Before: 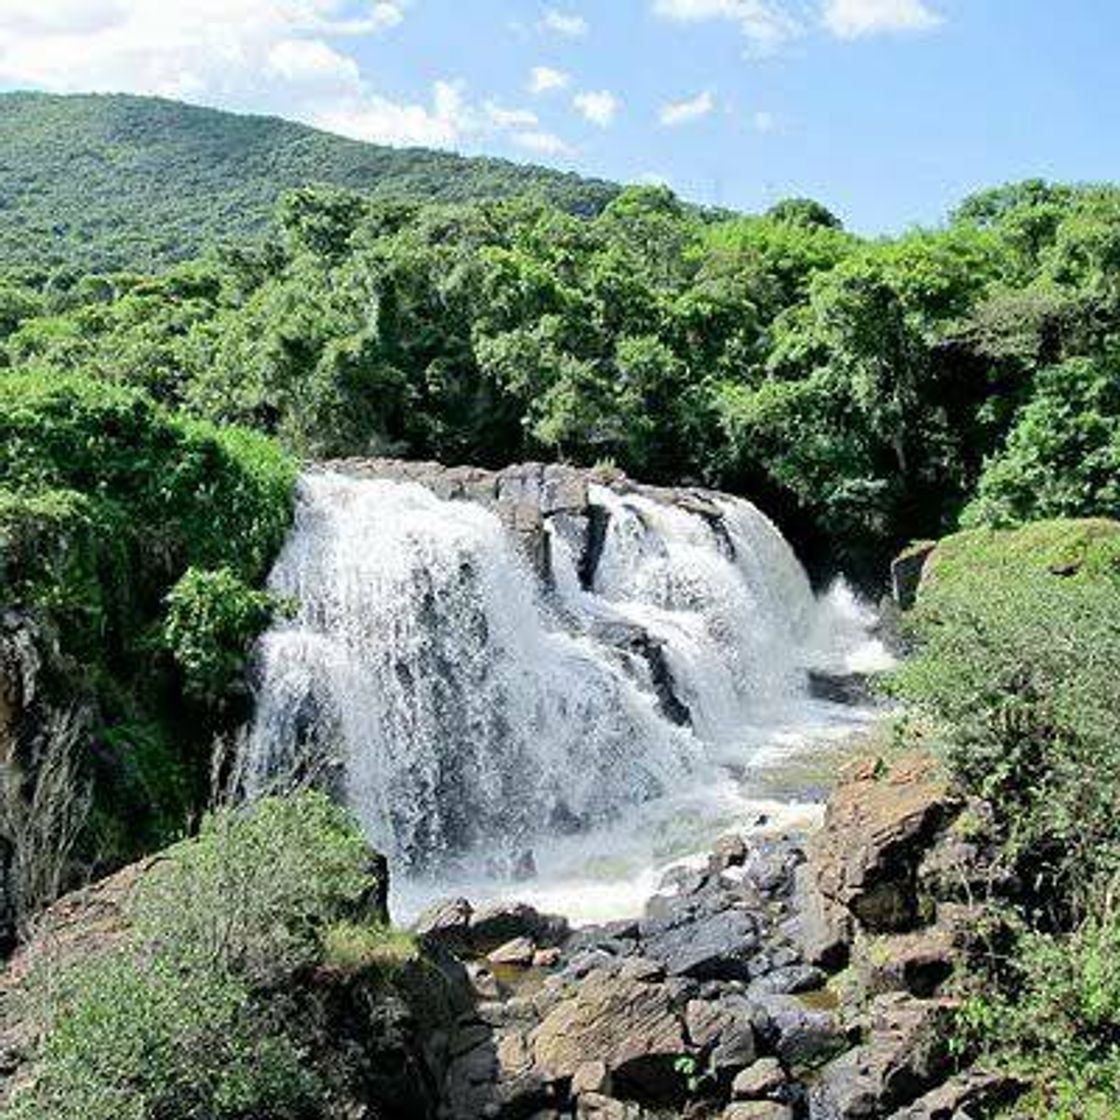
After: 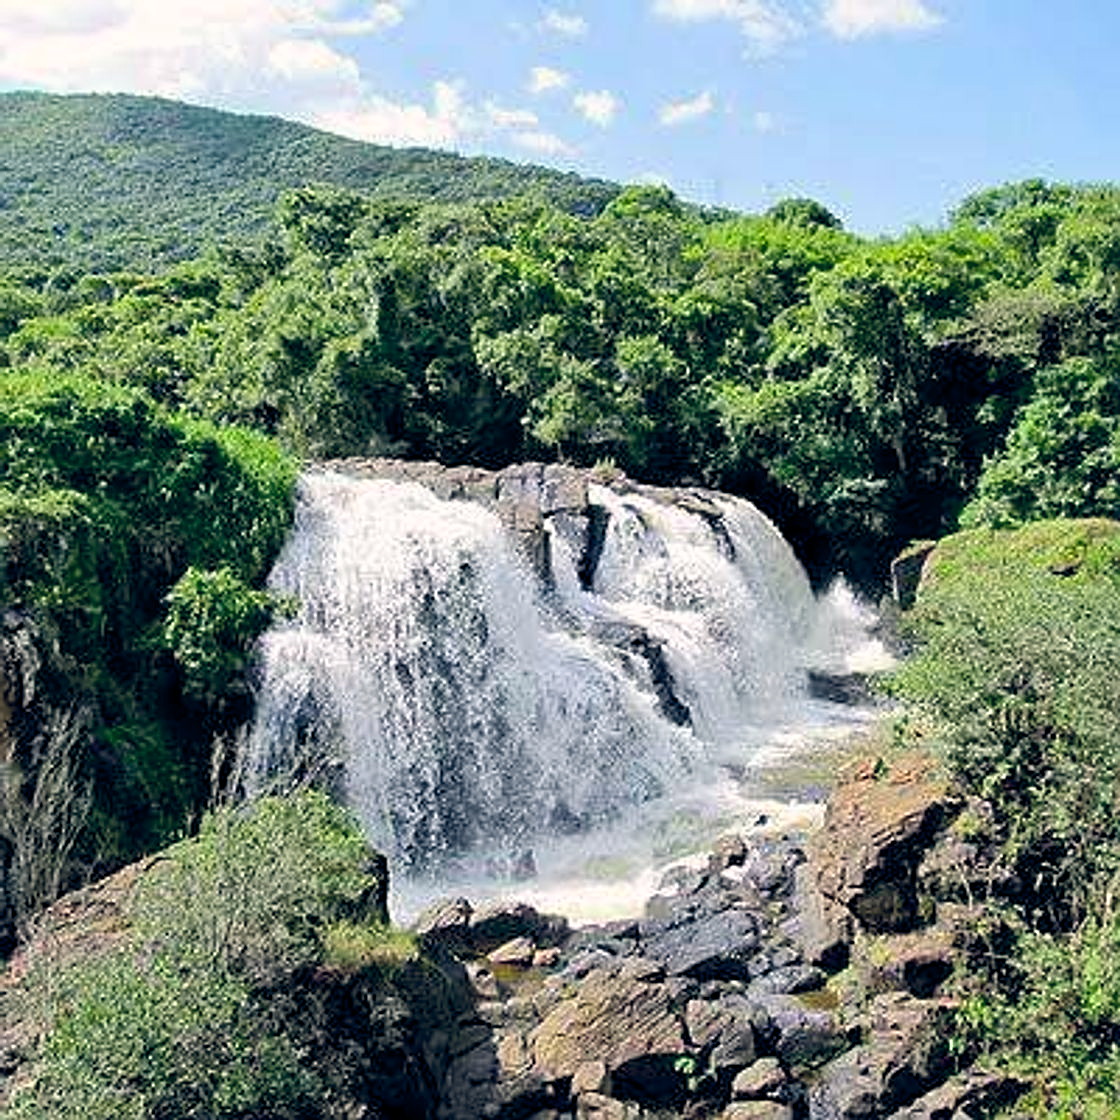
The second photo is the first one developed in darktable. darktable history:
color calibration: illuminant same as pipeline (D50), adaptation none (bypass)
color balance rgb: shadows lift › hue 87.51°, highlights gain › chroma 1.35%, highlights gain › hue 55.1°, global offset › chroma 0.13%, global offset › hue 253.66°, perceptual saturation grading › global saturation 16.38%
sharpen: on, module defaults
